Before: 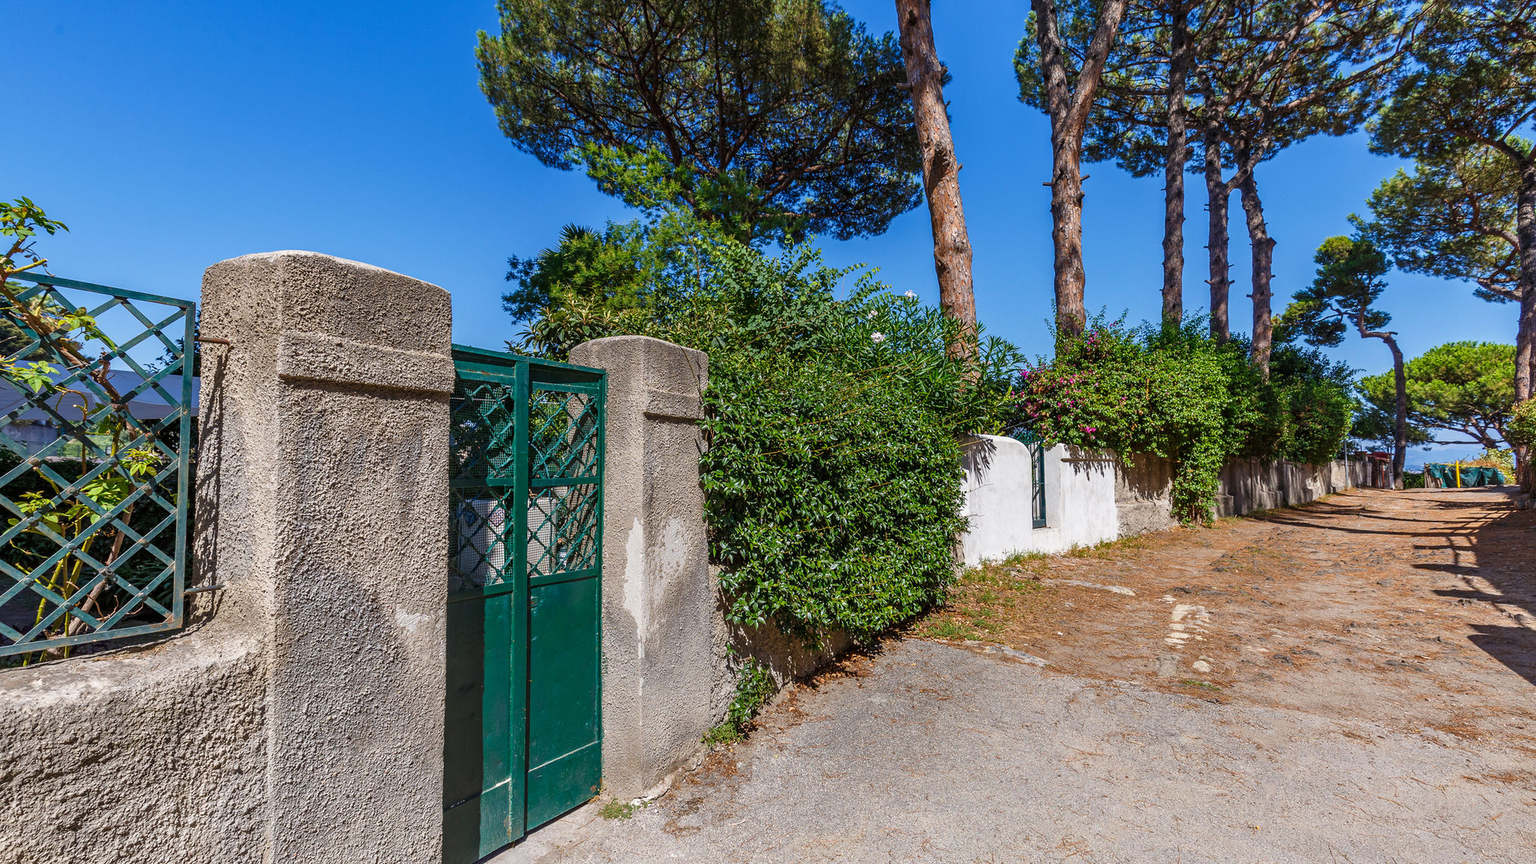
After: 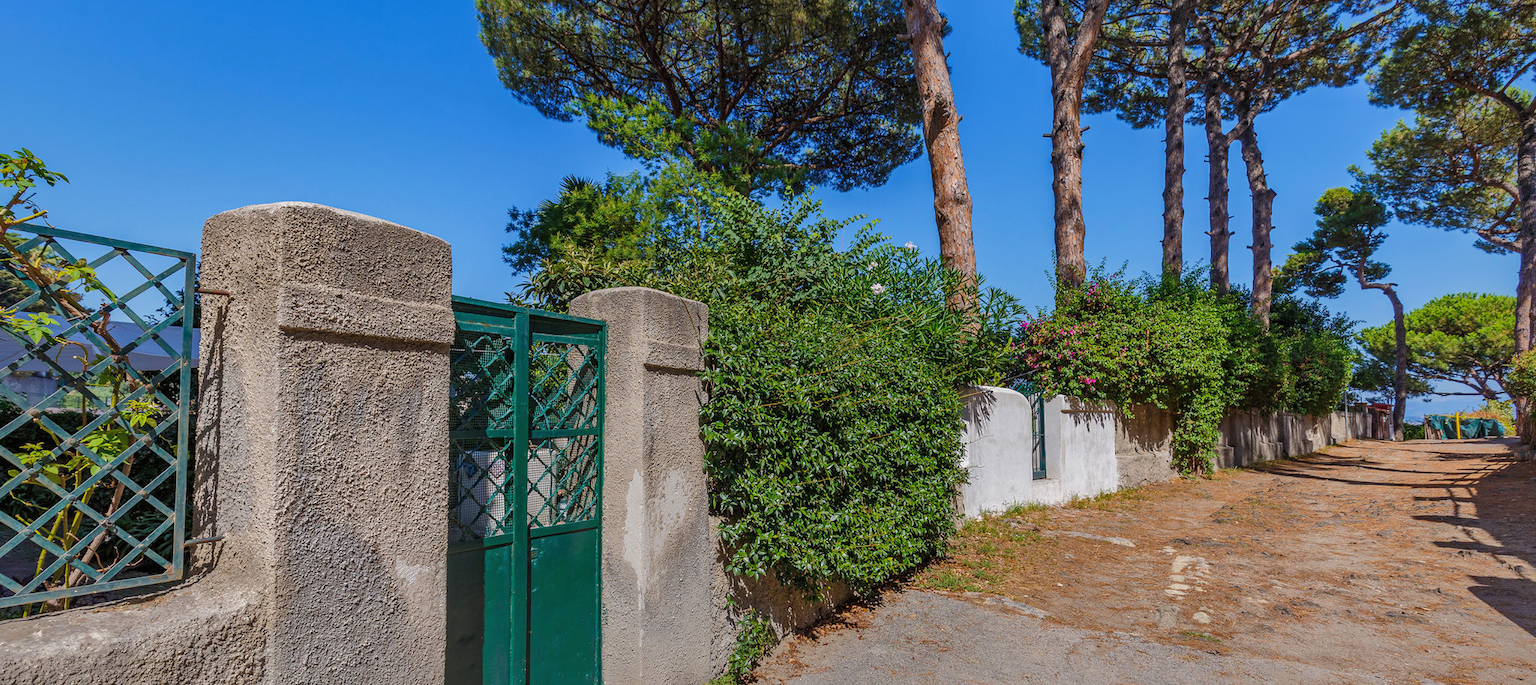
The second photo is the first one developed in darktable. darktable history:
crop and rotate: top 5.667%, bottom 14.937%
shadows and highlights: shadows 38.43, highlights -74.54
white balance: emerald 1
